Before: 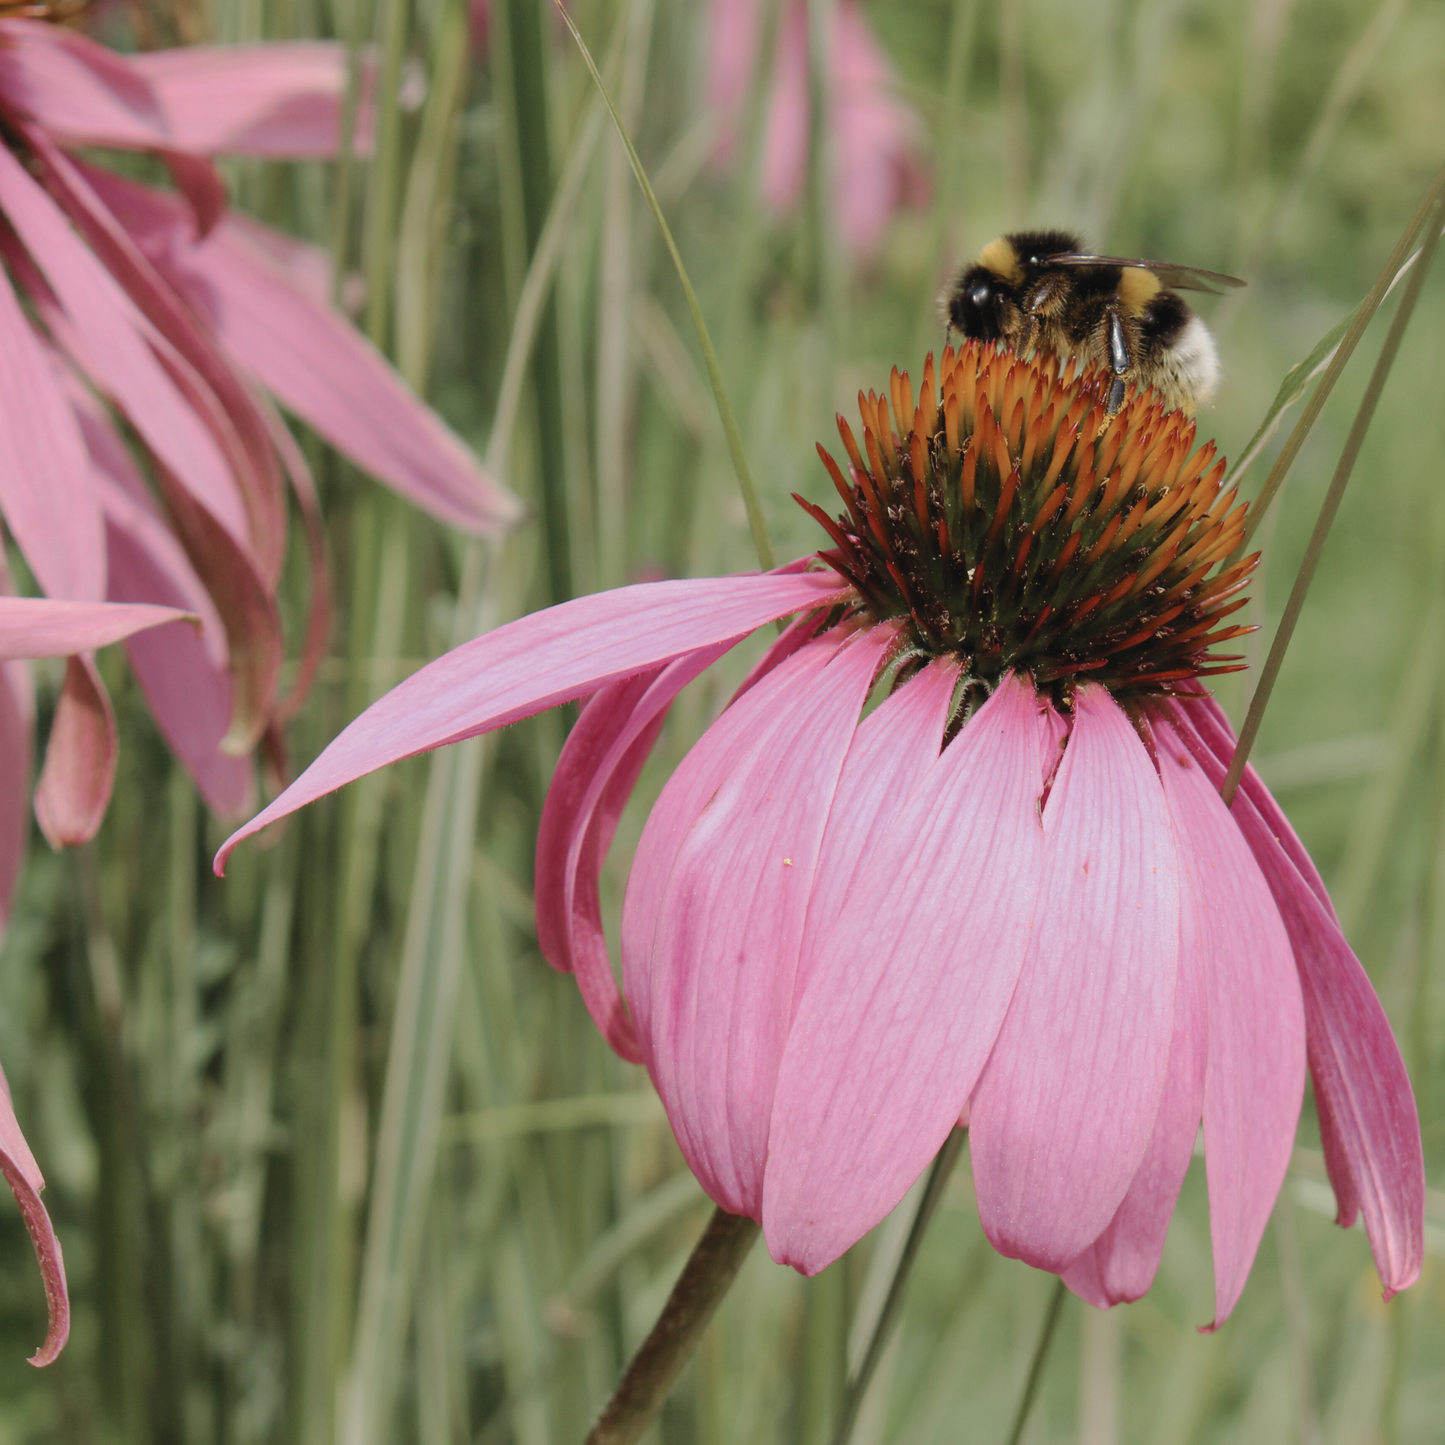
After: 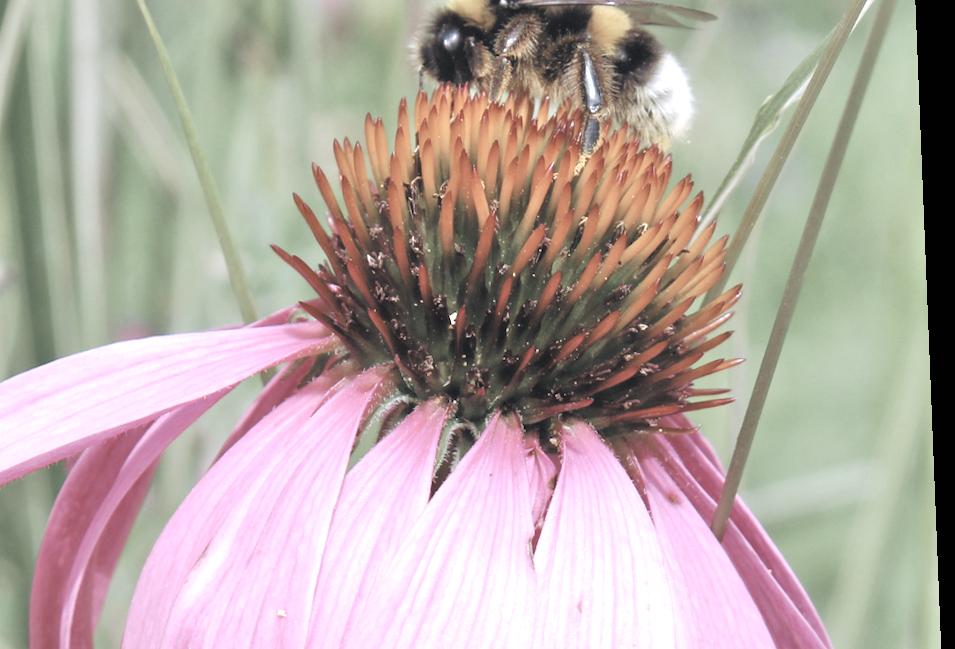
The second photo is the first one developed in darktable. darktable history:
crop: left 36.005%, top 18.293%, right 0.31%, bottom 38.444%
color correction: saturation 0.57
color calibration: illuminant as shot in camera, x 0.37, y 0.382, temperature 4313.32 K
exposure: black level correction 0, exposure 0.877 EV, compensate exposure bias true, compensate highlight preservation false
rotate and perspective: rotation -2.29°, automatic cropping off
tone equalizer: -7 EV 0.15 EV, -6 EV 0.6 EV, -5 EV 1.15 EV, -4 EV 1.33 EV, -3 EV 1.15 EV, -2 EV 0.6 EV, -1 EV 0.15 EV, mask exposure compensation -0.5 EV
